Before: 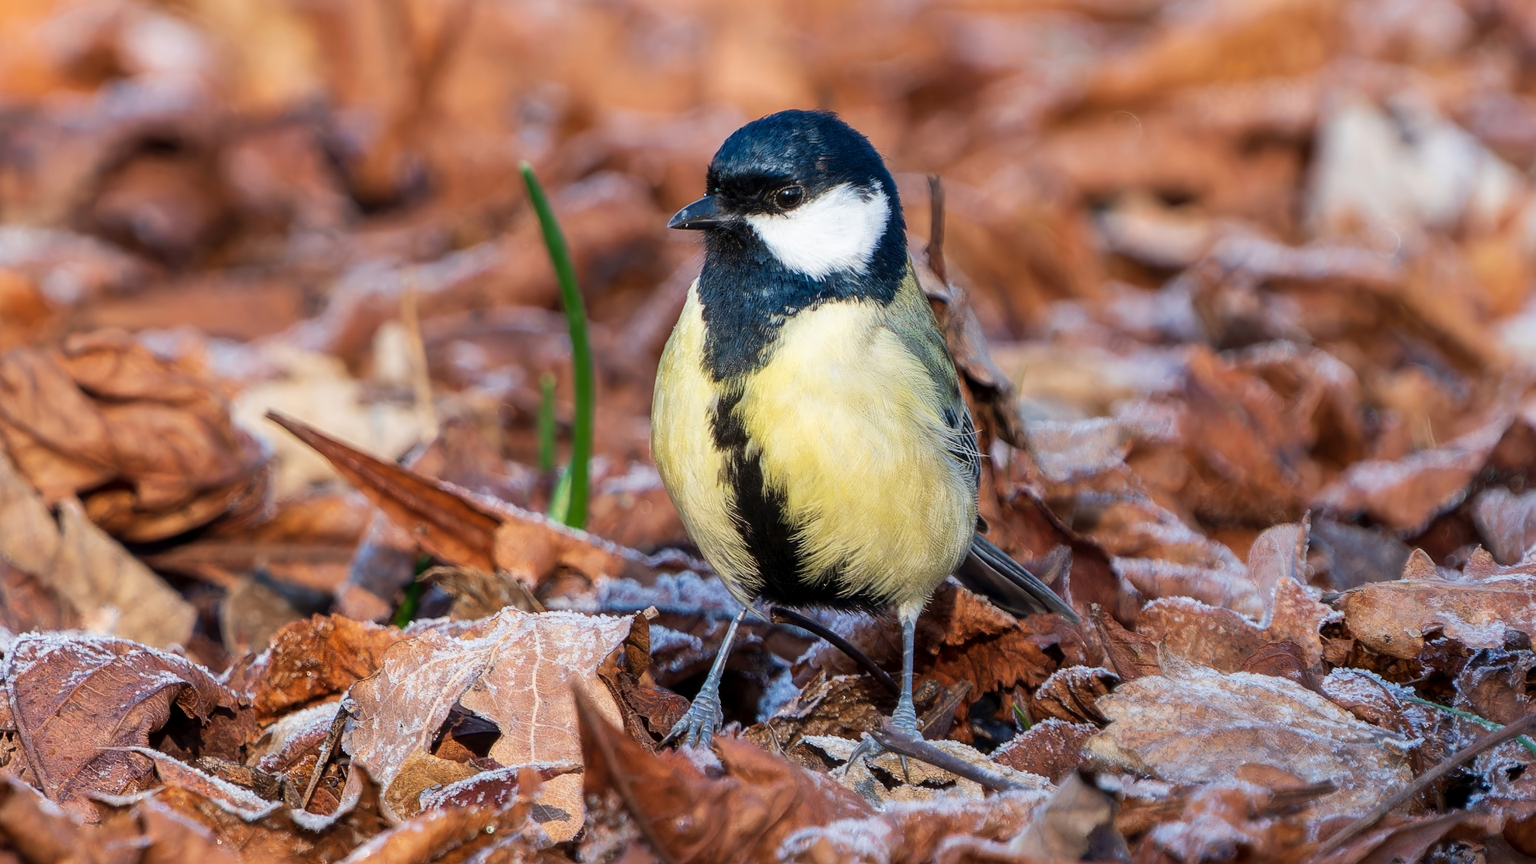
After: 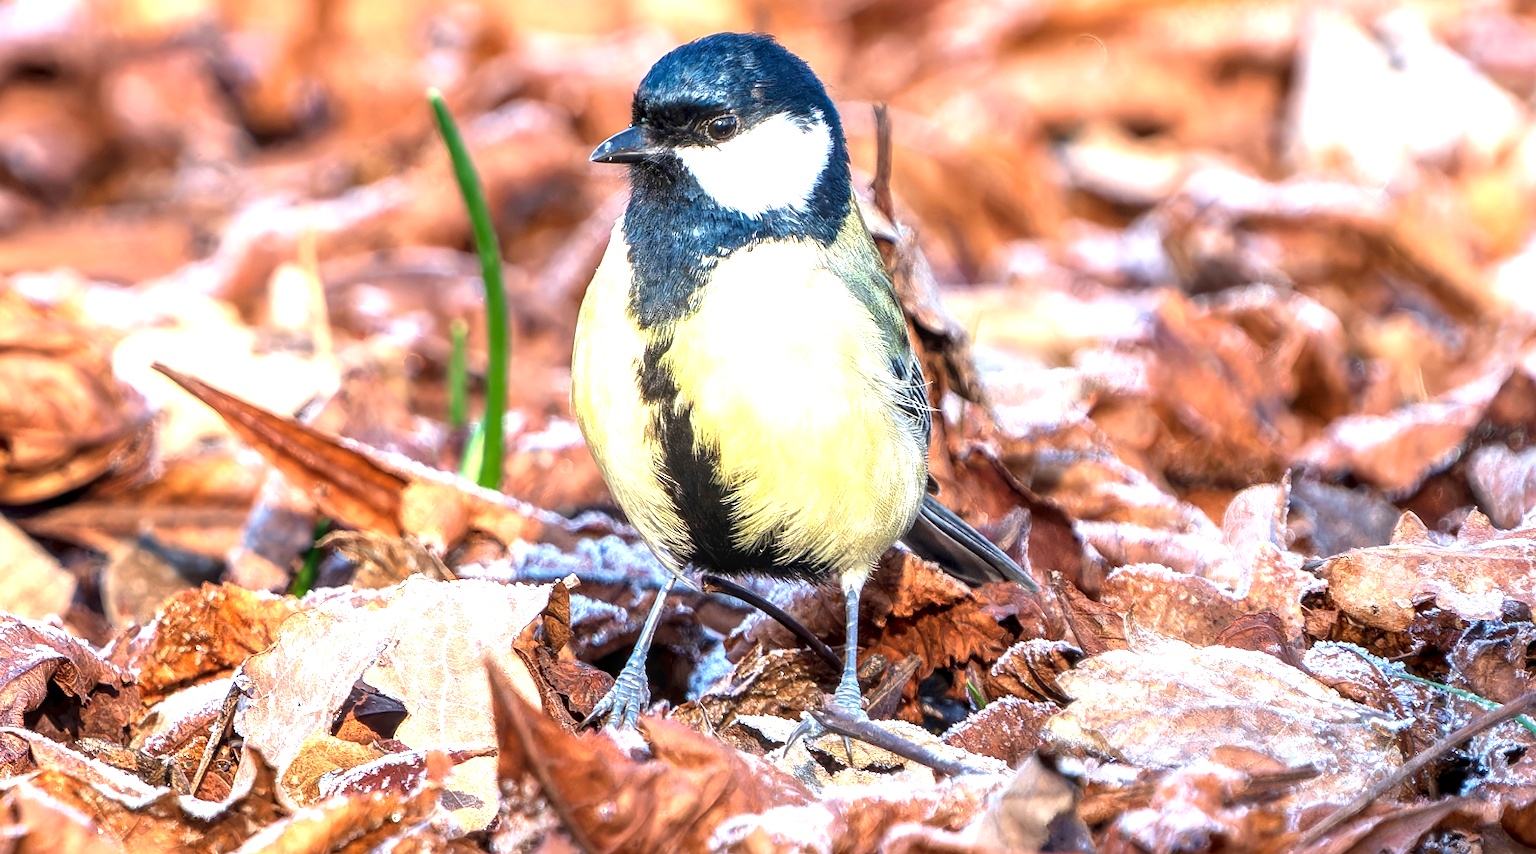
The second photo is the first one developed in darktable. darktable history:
local contrast: on, module defaults
crop and rotate: left 8.319%, top 9.264%
exposure: black level correction 0.001, exposure 1.399 EV, compensate highlight preservation false
